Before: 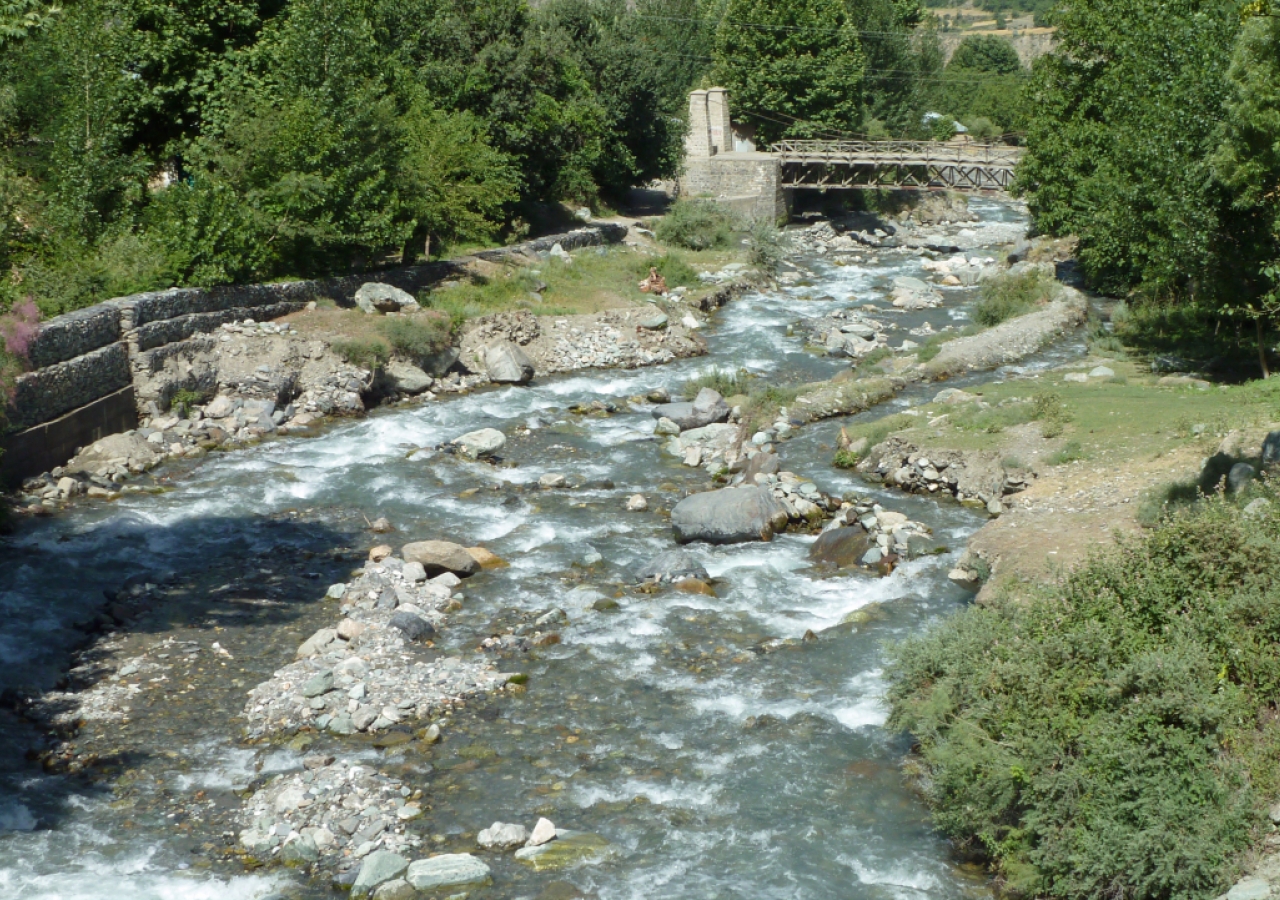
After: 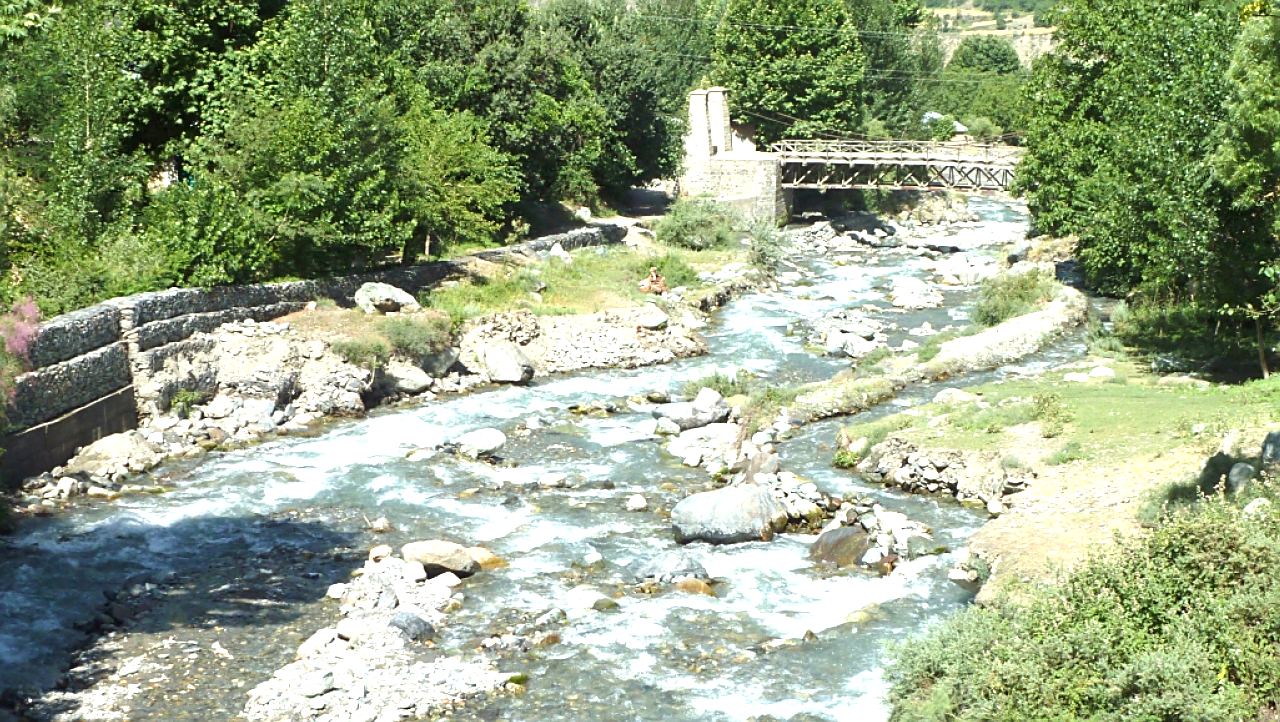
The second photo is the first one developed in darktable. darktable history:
crop: bottom 19.725%
sharpen: on, module defaults
exposure: black level correction 0, exposure 1.2 EV, compensate exposure bias true, compensate highlight preservation false
